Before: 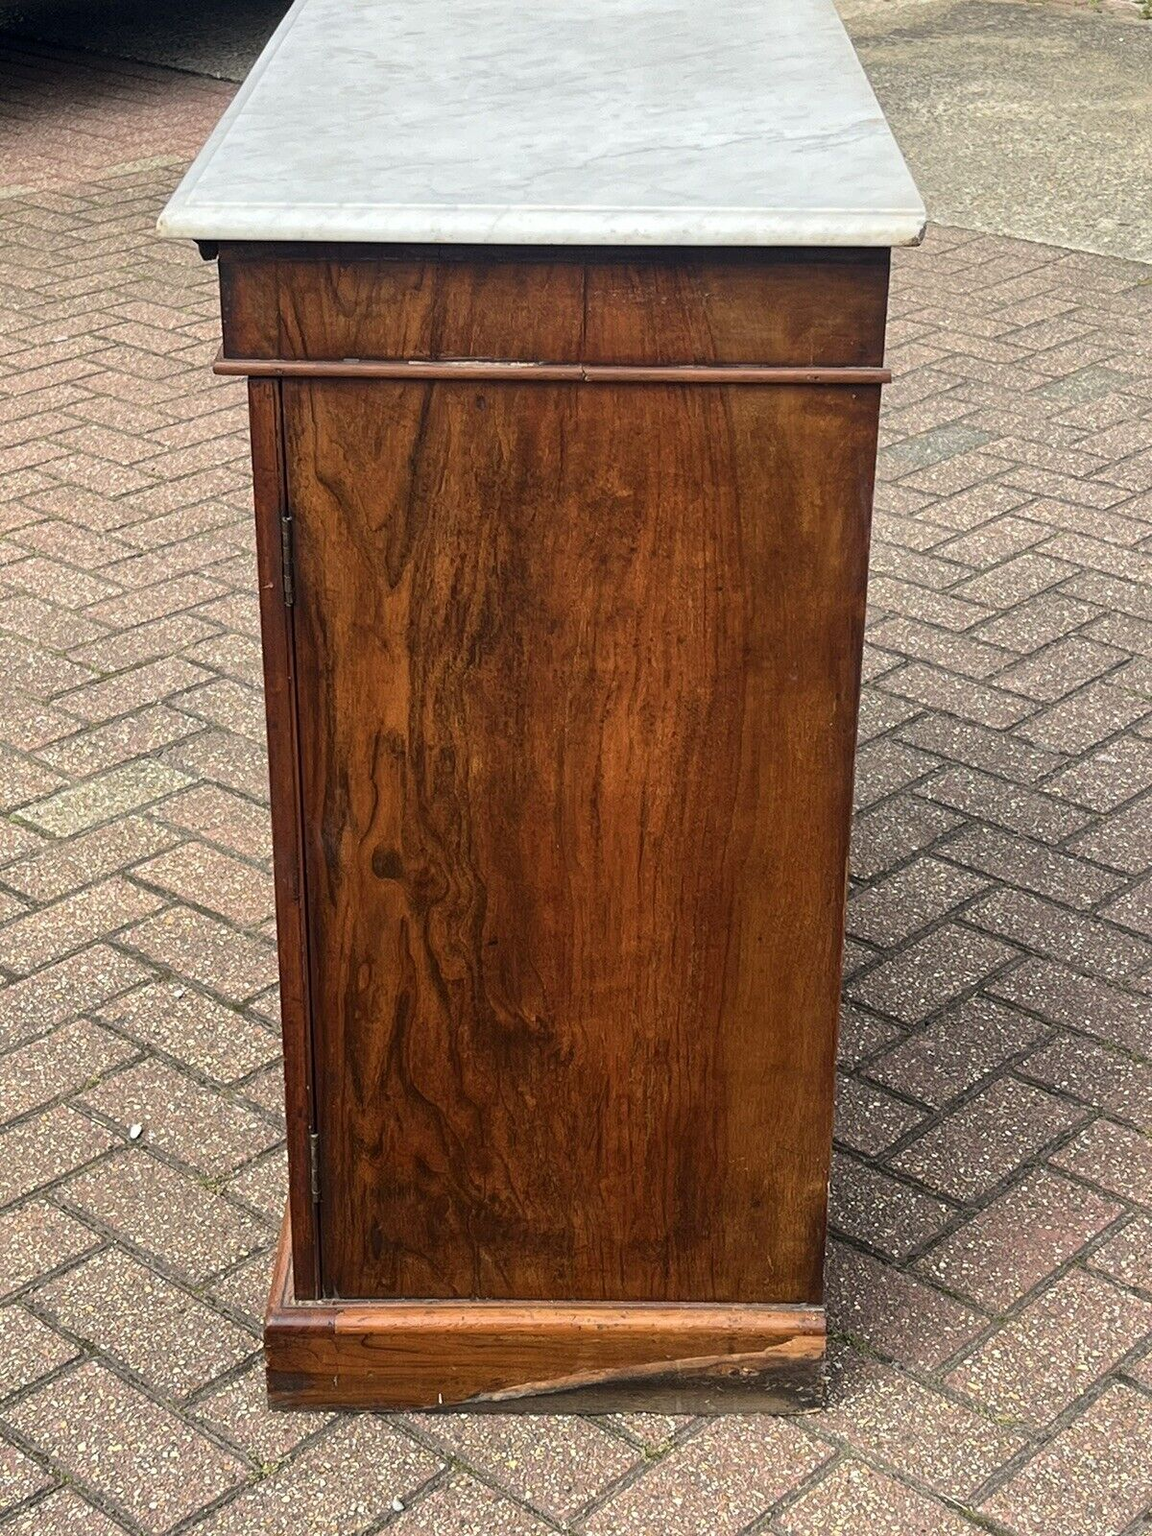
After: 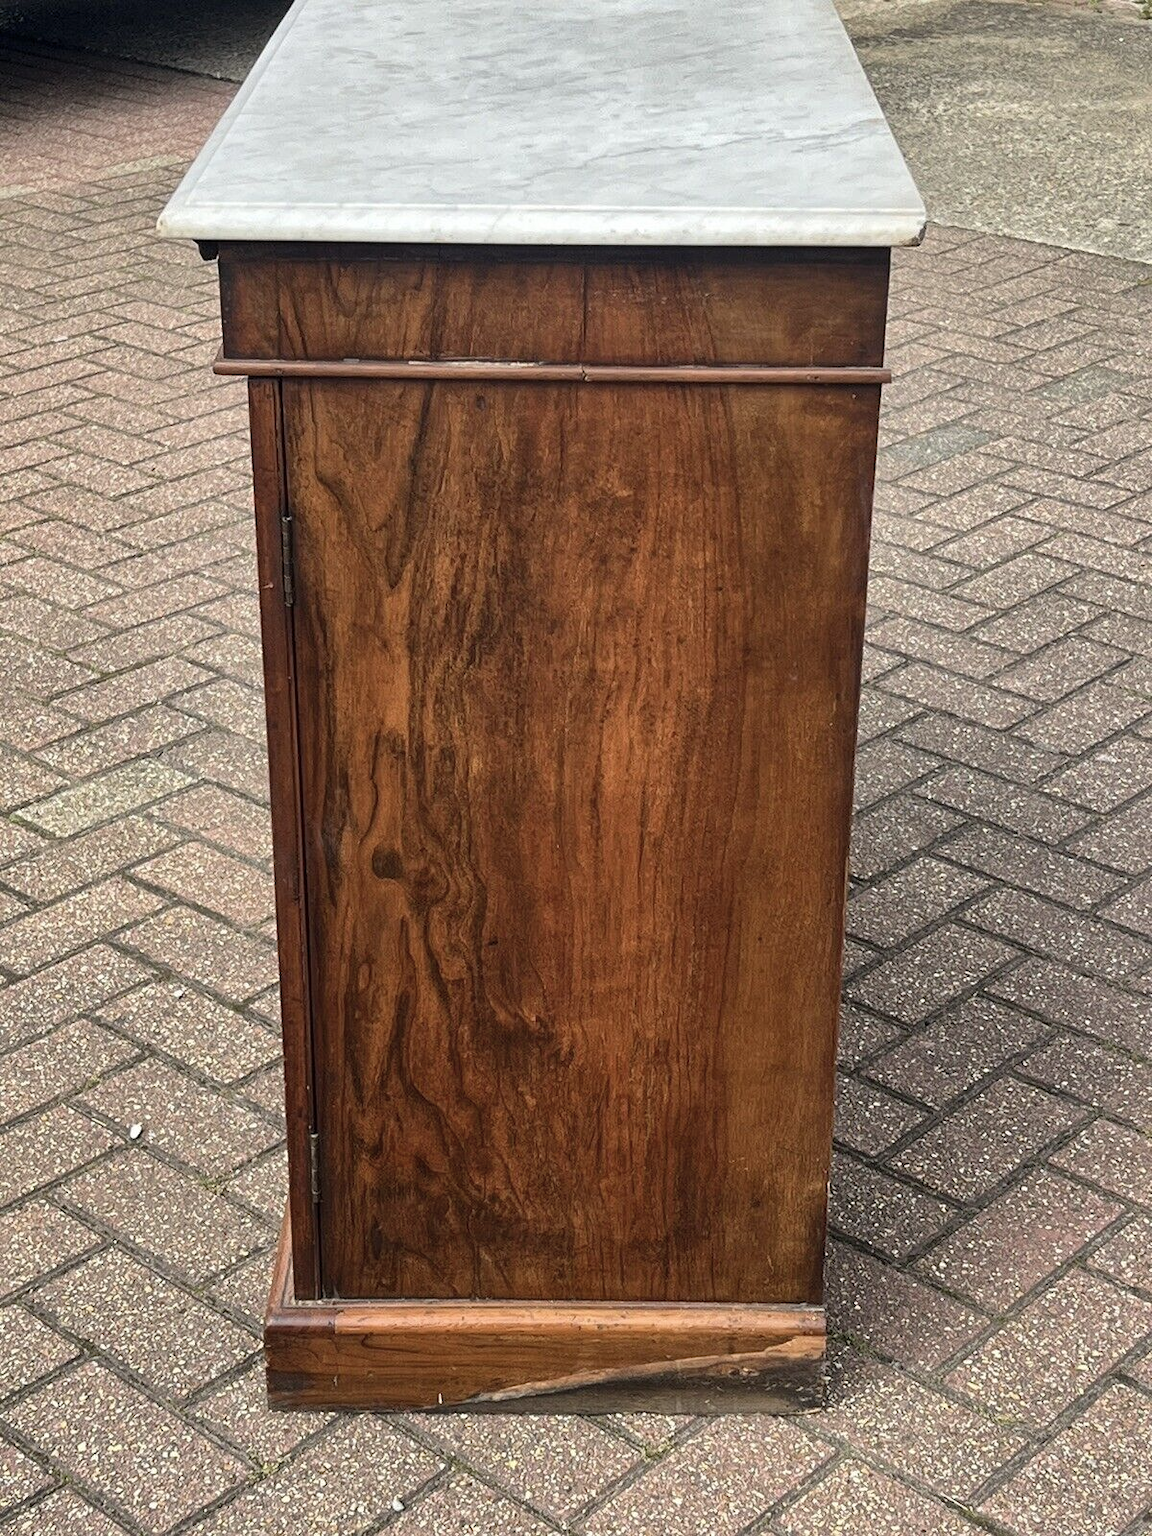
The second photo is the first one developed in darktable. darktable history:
shadows and highlights: low approximation 0.01, soften with gaussian
color correction: highlights b* -0.03, saturation 0.834
